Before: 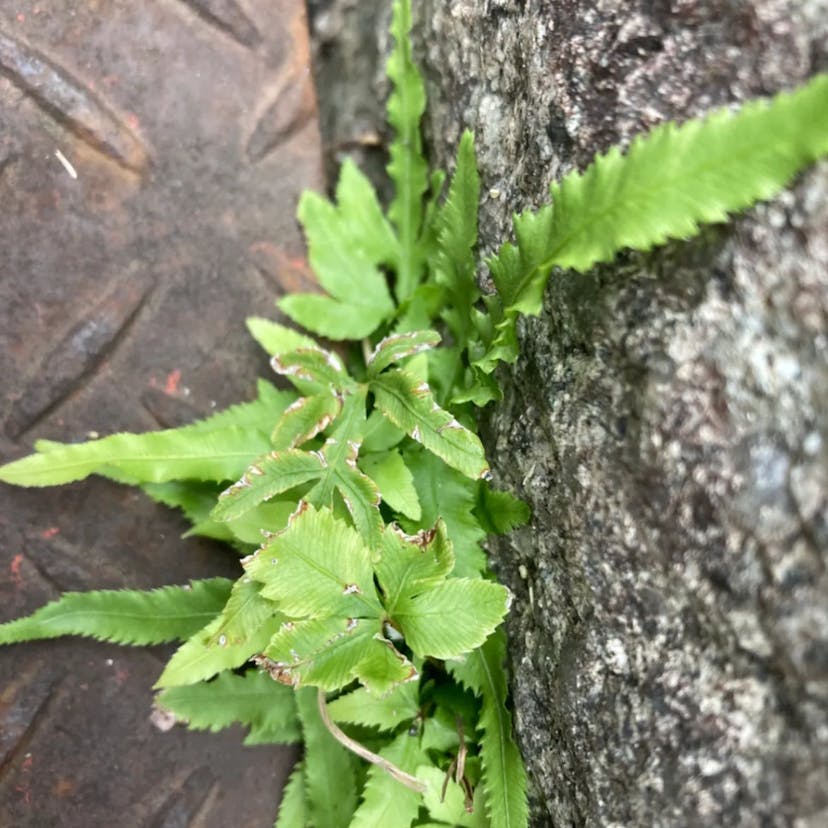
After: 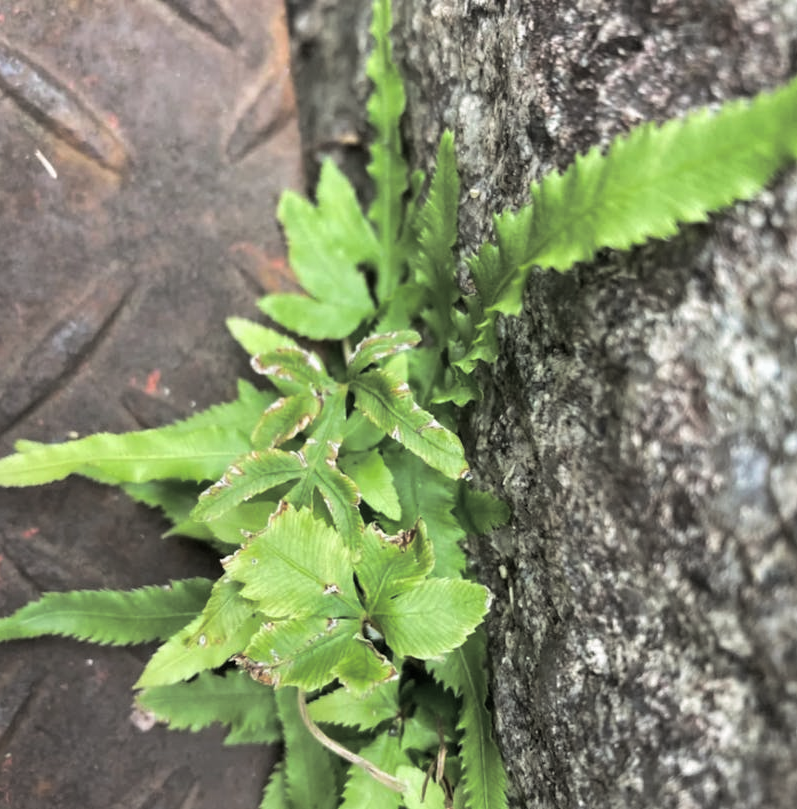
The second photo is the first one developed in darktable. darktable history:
shadows and highlights: soften with gaussian
crop and rotate: left 2.536%, right 1.107%, bottom 2.246%
split-toning: shadows › hue 36°, shadows › saturation 0.05, highlights › hue 10.8°, highlights › saturation 0.15, compress 40%
